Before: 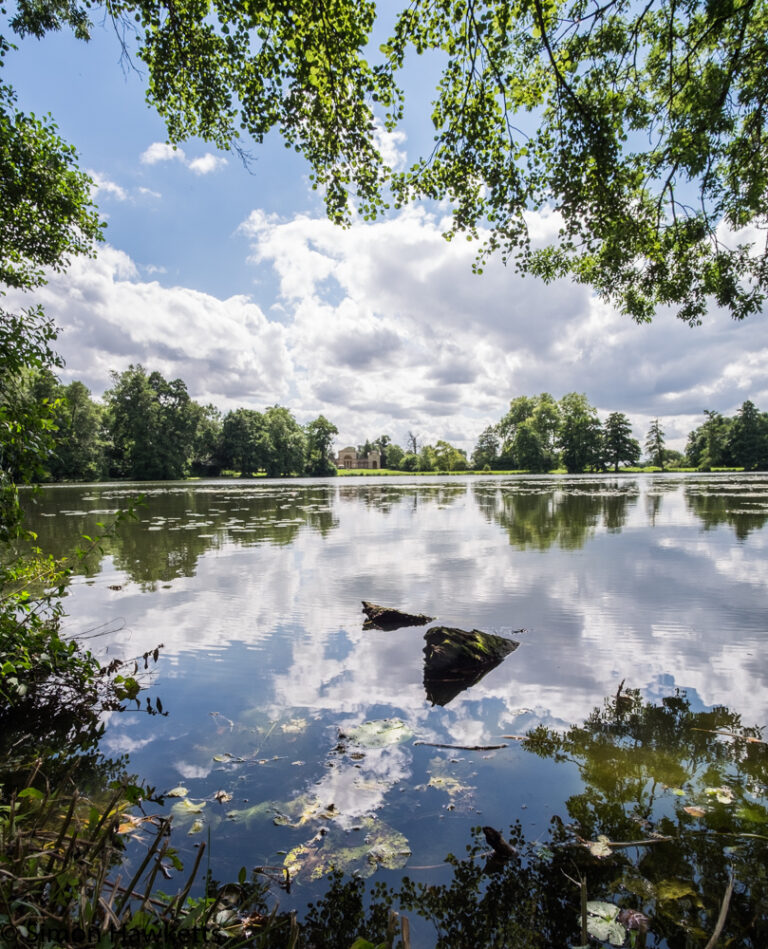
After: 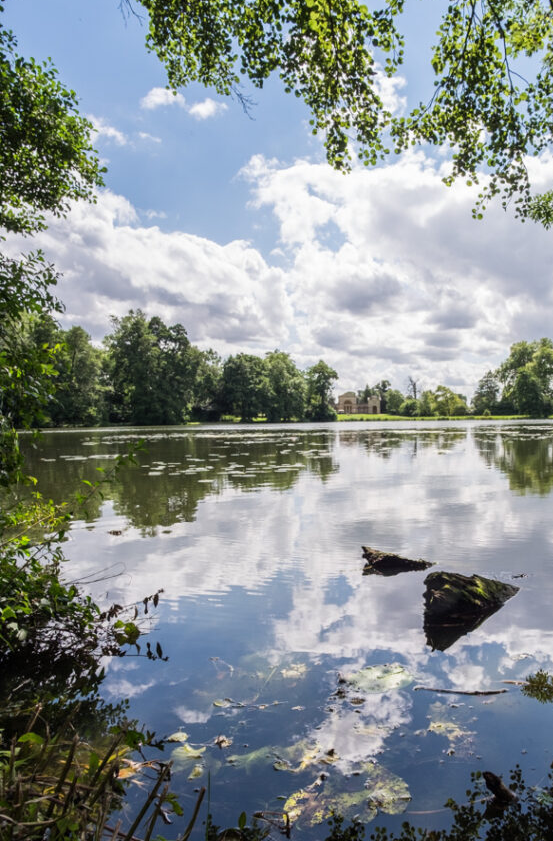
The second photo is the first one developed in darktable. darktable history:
crop: top 5.798%, right 27.903%, bottom 5.549%
